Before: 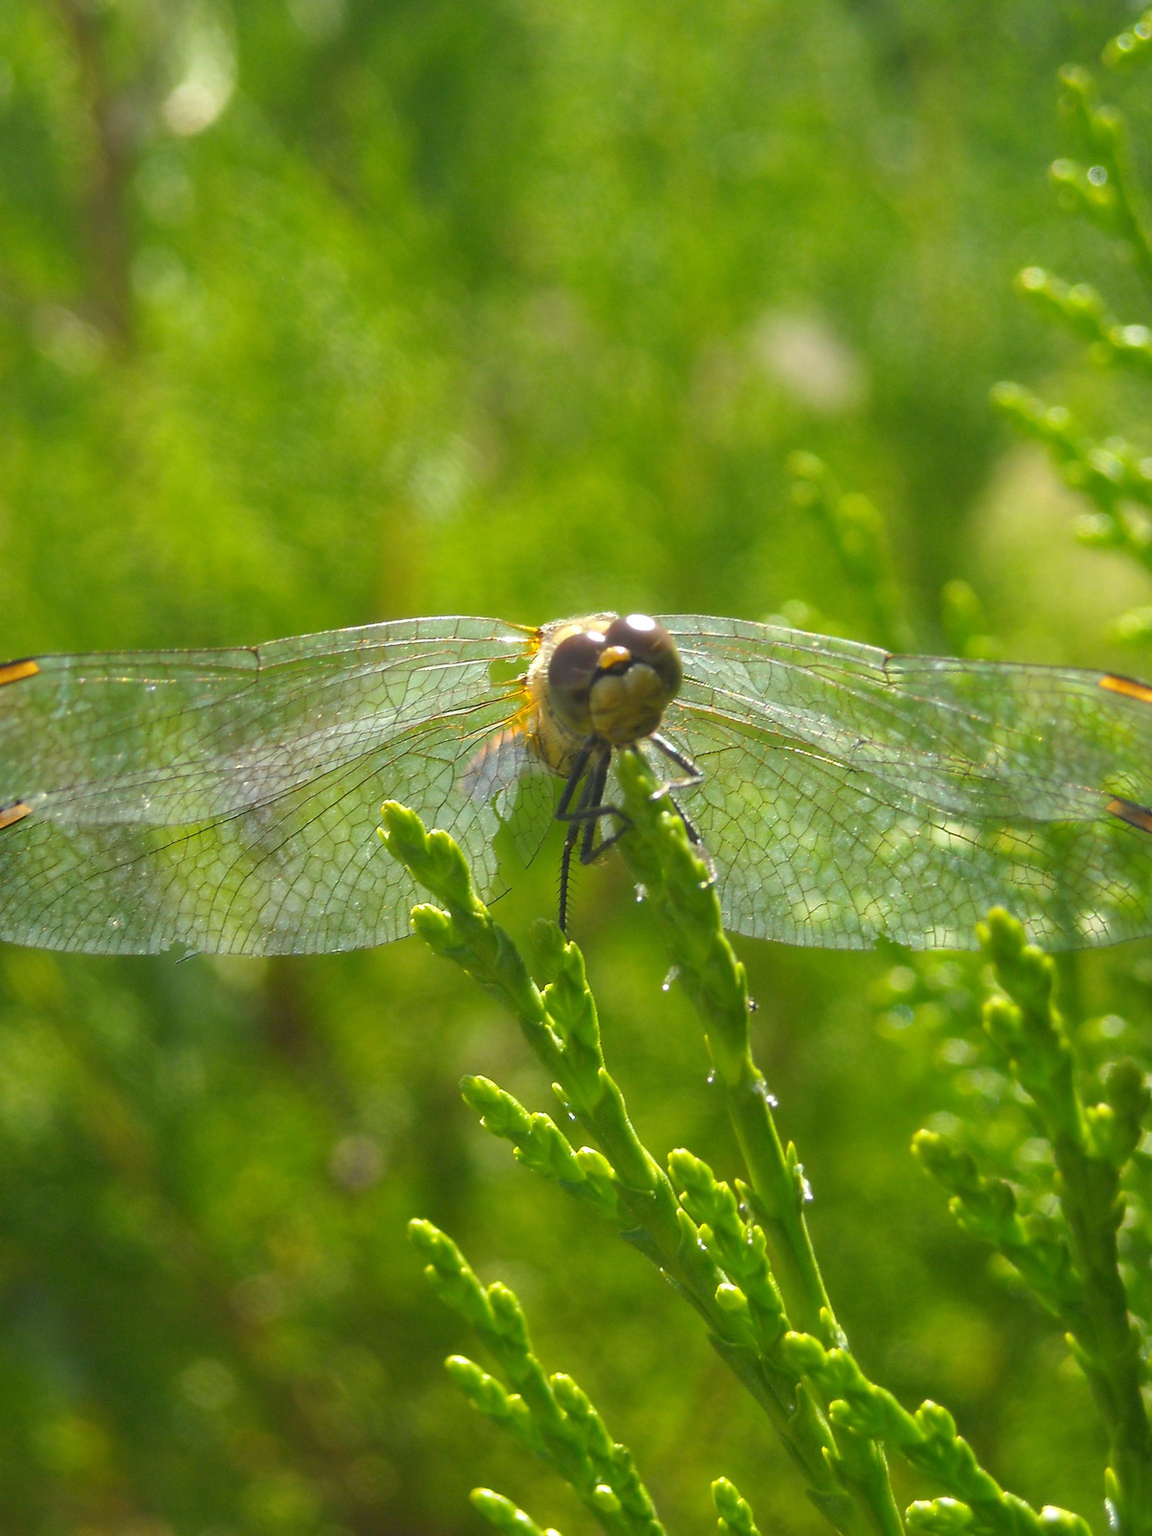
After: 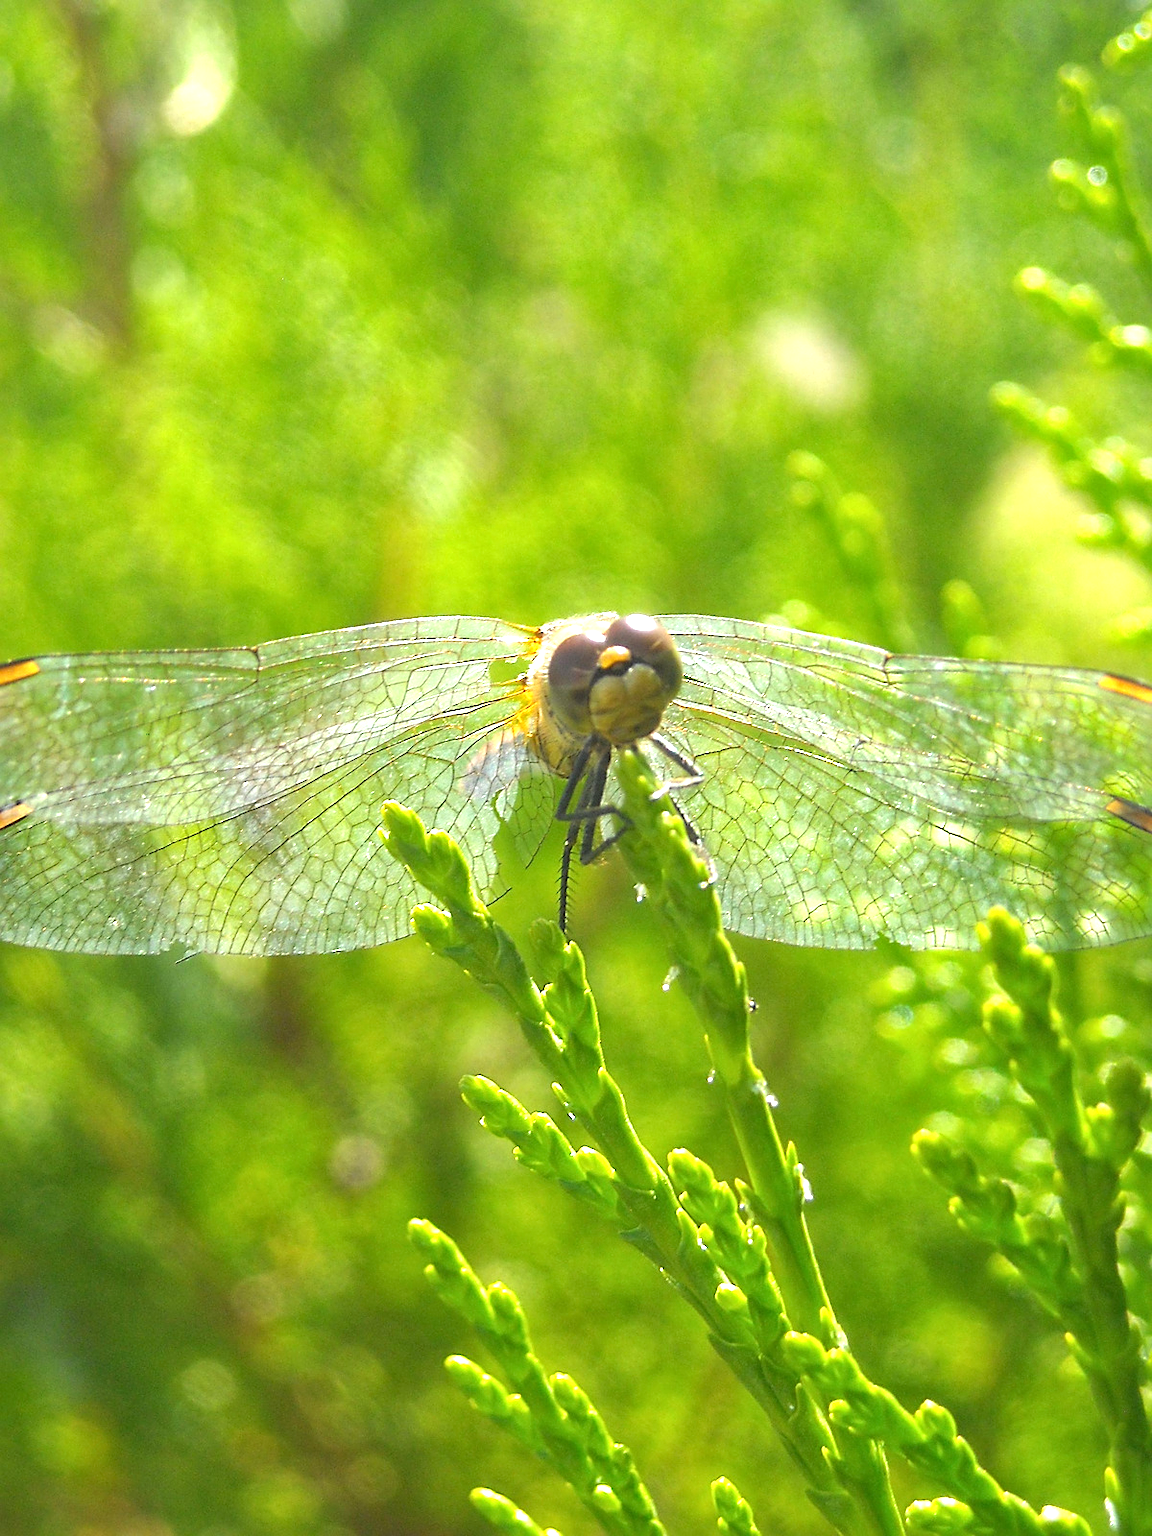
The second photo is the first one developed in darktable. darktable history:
sharpen: on, module defaults
exposure: black level correction 0, exposure 1 EV, compensate highlight preservation false
local contrast: mode bilateral grid, contrast 10, coarseness 24, detail 115%, midtone range 0.2
